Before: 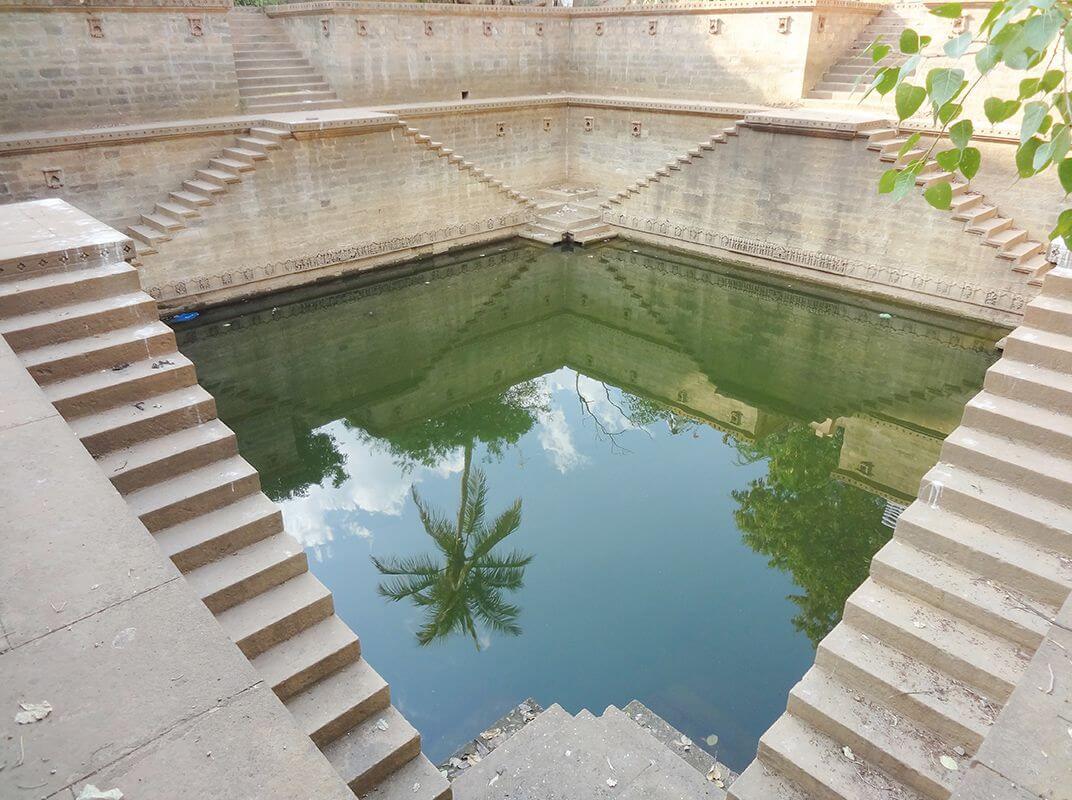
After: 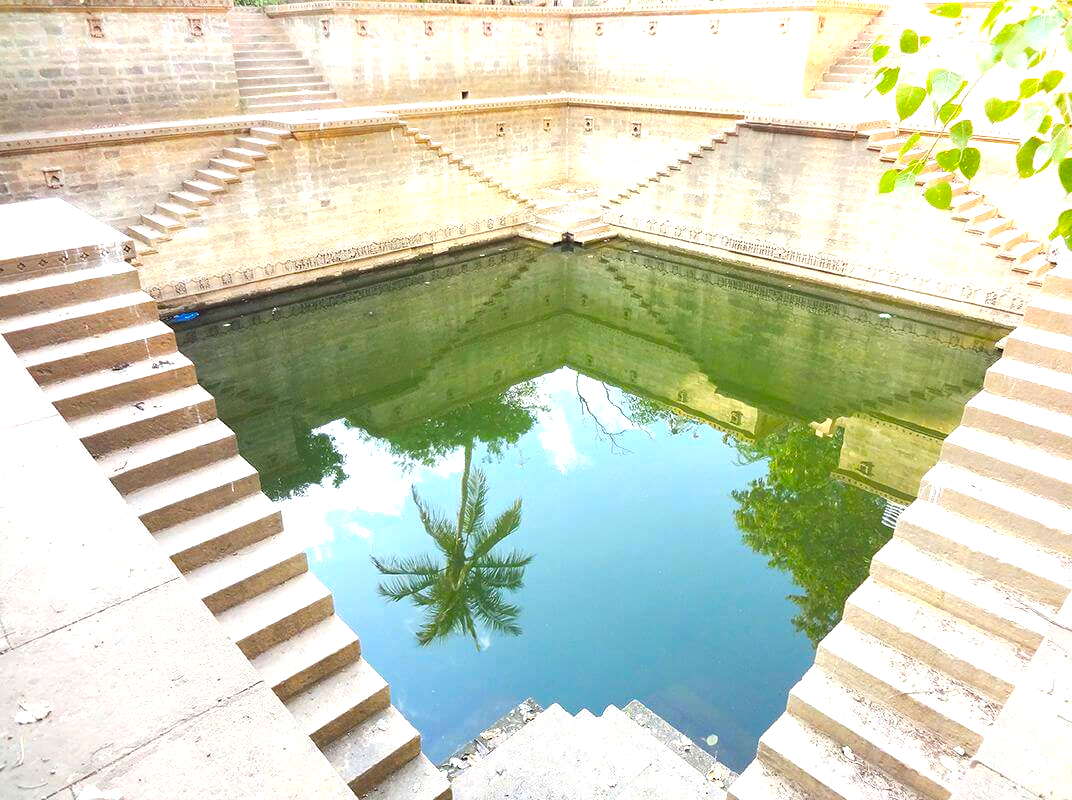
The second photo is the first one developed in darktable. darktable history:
color balance rgb: highlights gain › luminance 9.885%, perceptual saturation grading › global saturation 30.077%, perceptual brilliance grading › global brilliance 29.419%, global vibrance 9.872%
